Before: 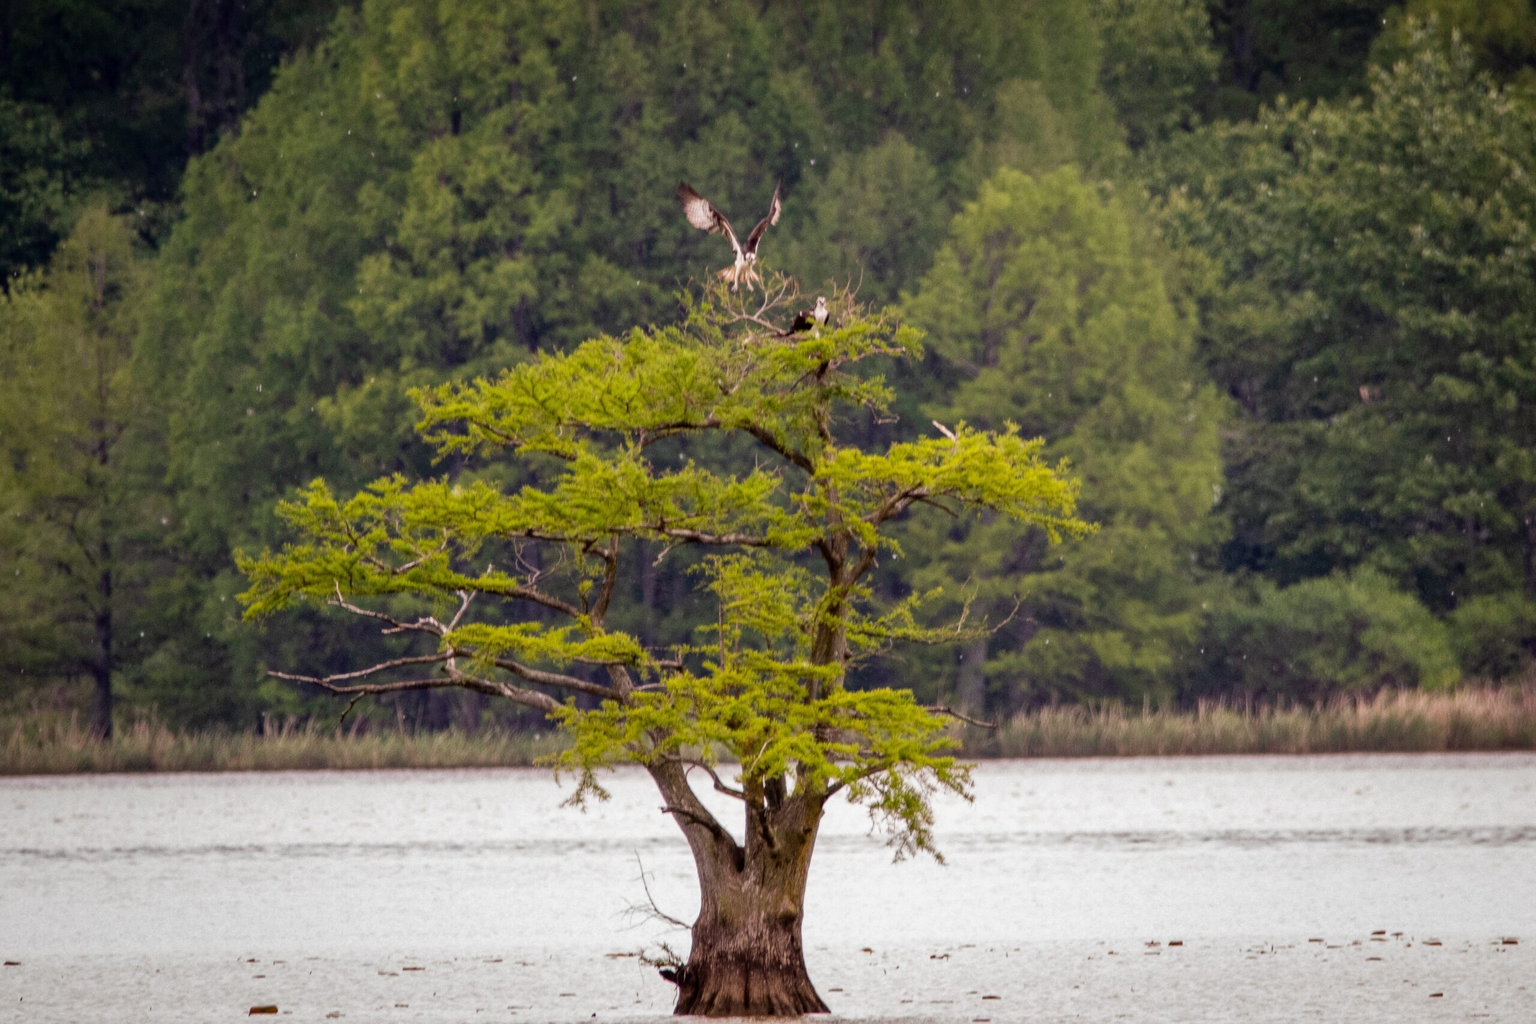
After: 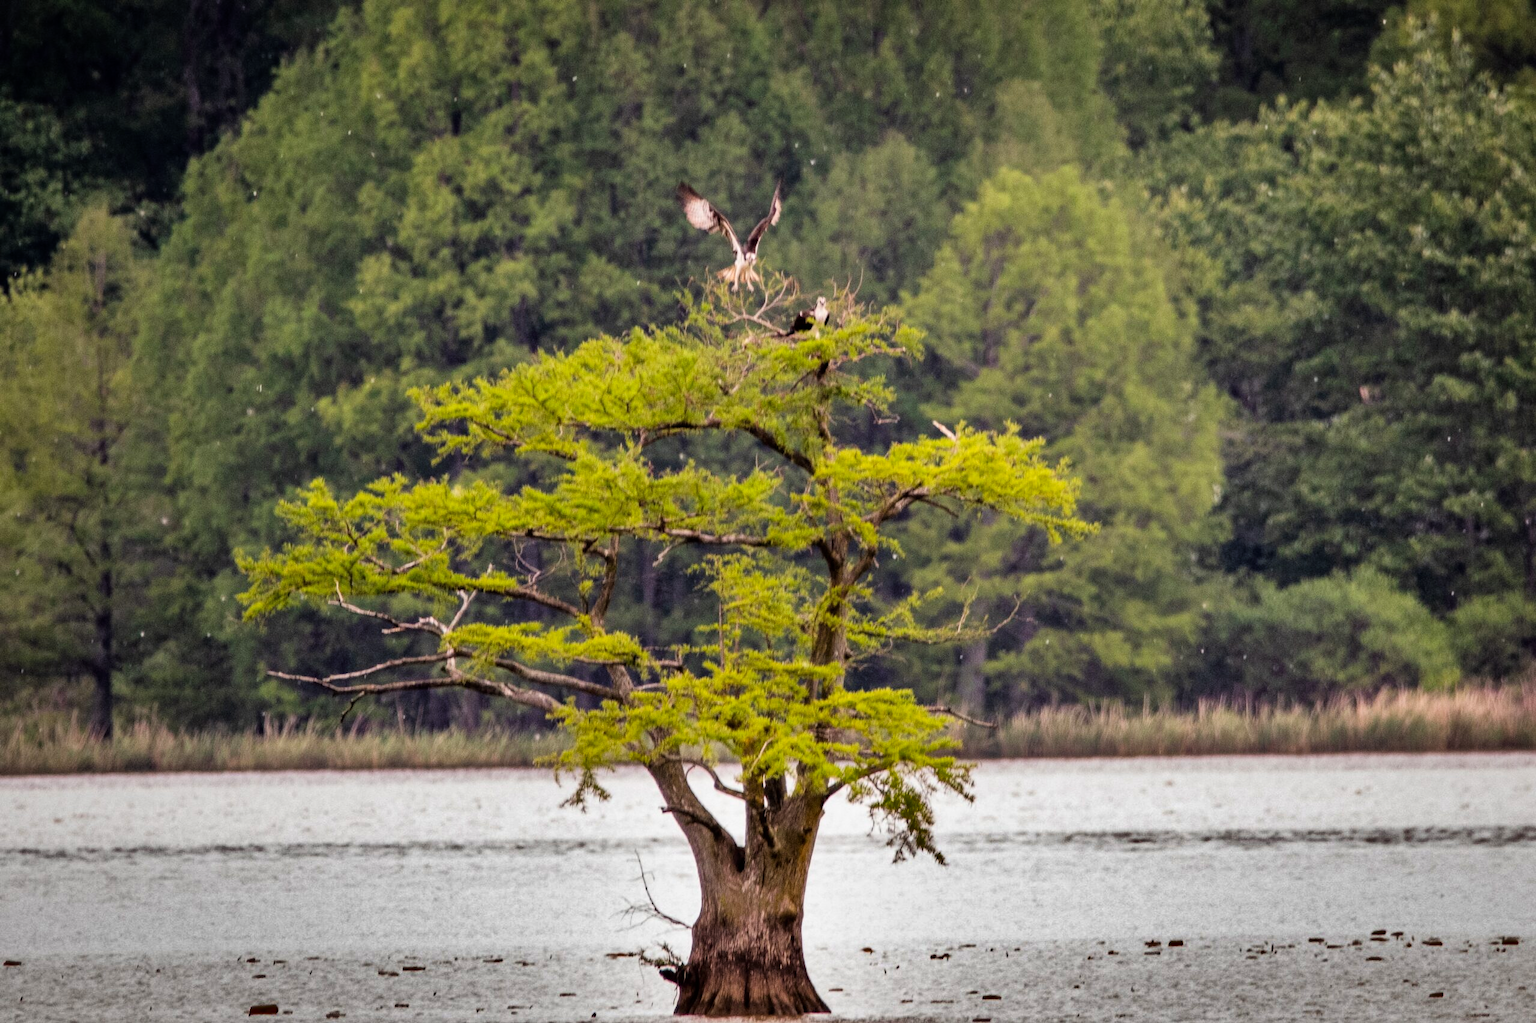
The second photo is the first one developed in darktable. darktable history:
tone curve: curves: ch0 [(0, 0) (0.004, 0.001) (0.133, 0.112) (0.325, 0.362) (0.832, 0.893) (1, 1)], color space Lab, linked channels, preserve colors none
shadows and highlights: shadows 24.5, highlights -78.15, soften with gaussian
